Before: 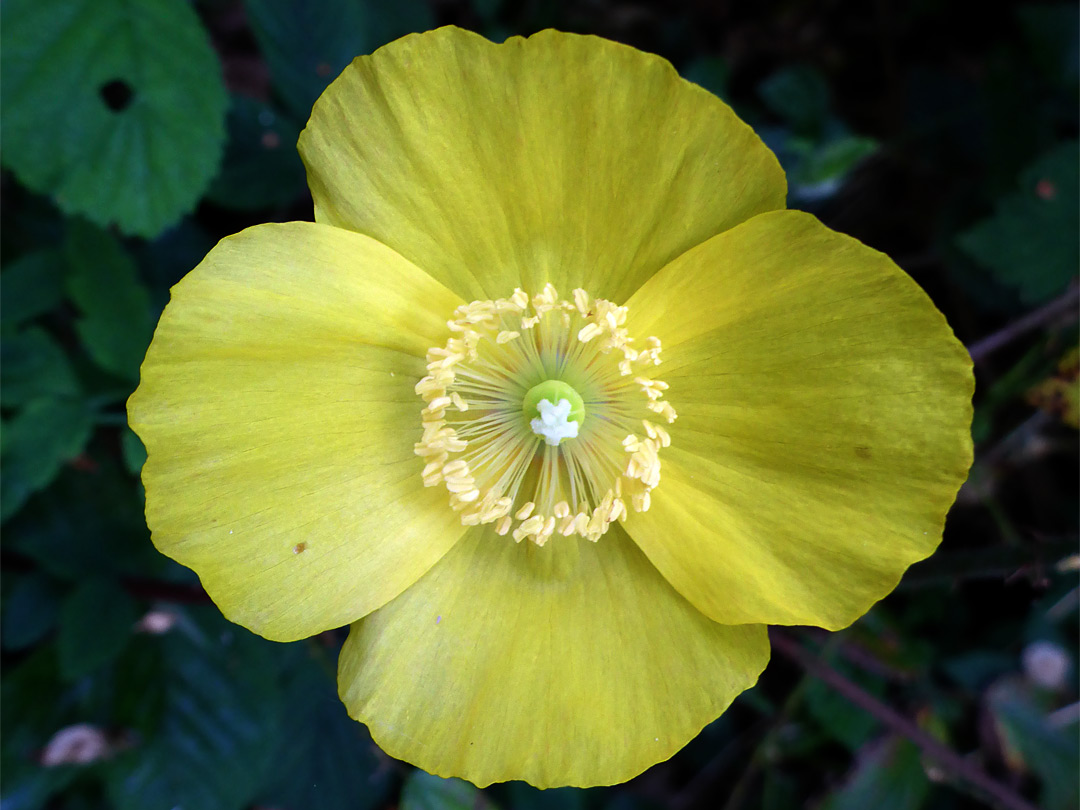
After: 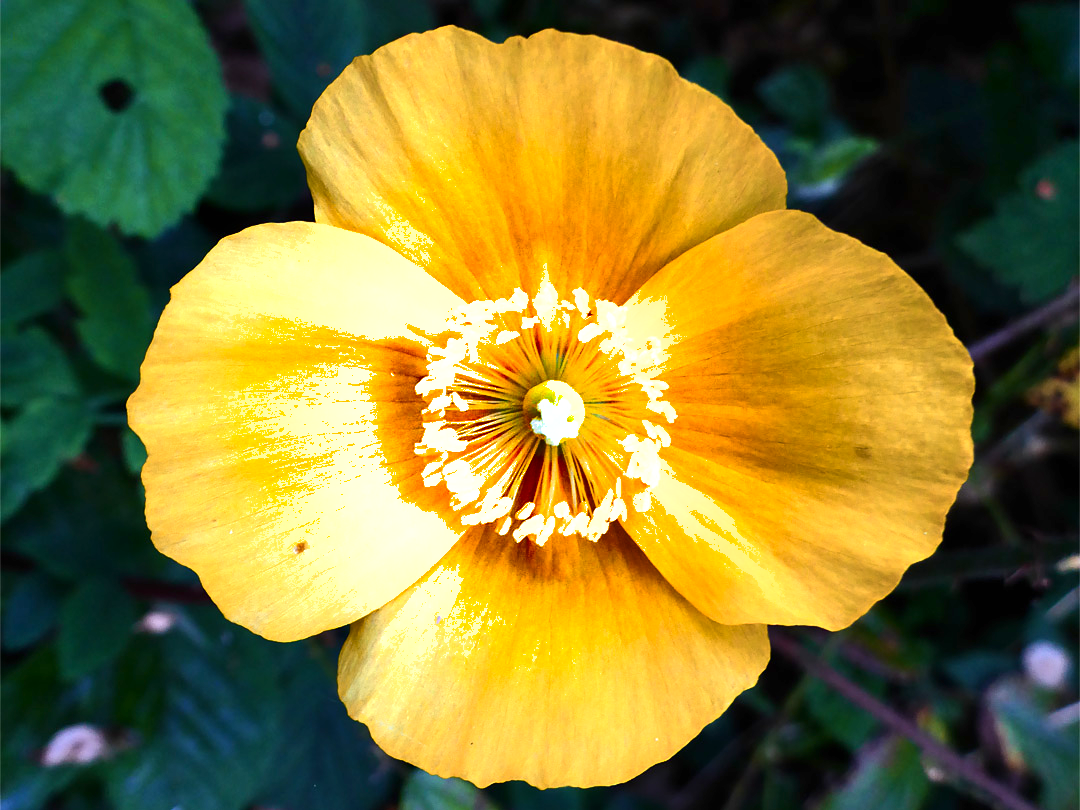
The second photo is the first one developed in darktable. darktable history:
shadows and highlights: white point adjustment -3.67, highlights -63.57, highlights color adjustment 89.19%, soften with gaussian
exposure: black level correction 0, exposure 0.89 EV, compensate highlight preservation false
color zones: curves: ch2 [(0, 0.5) (0.143, 0.5) (0.286, 0.416) (0.429, 0.5) (0.571, 0.5) (0.714, 0.5) (0.857, 0.5) (1, 0.5)]
contrast brightness saturation: contrast 0.141
